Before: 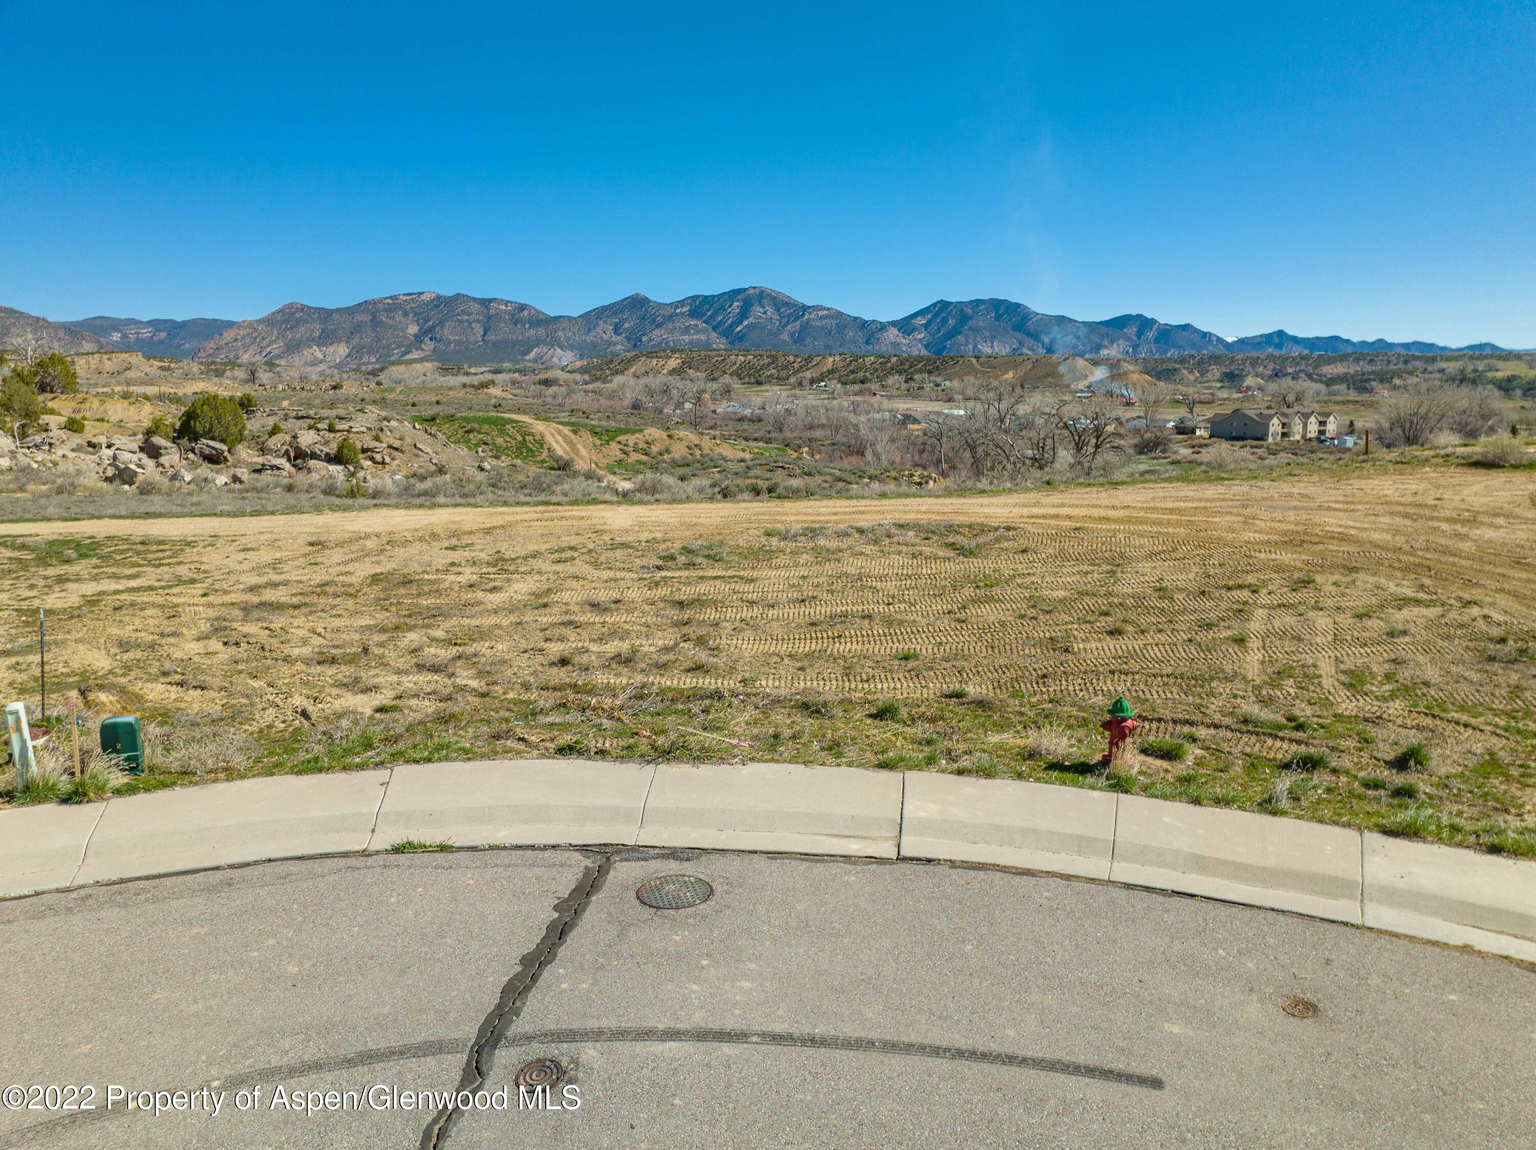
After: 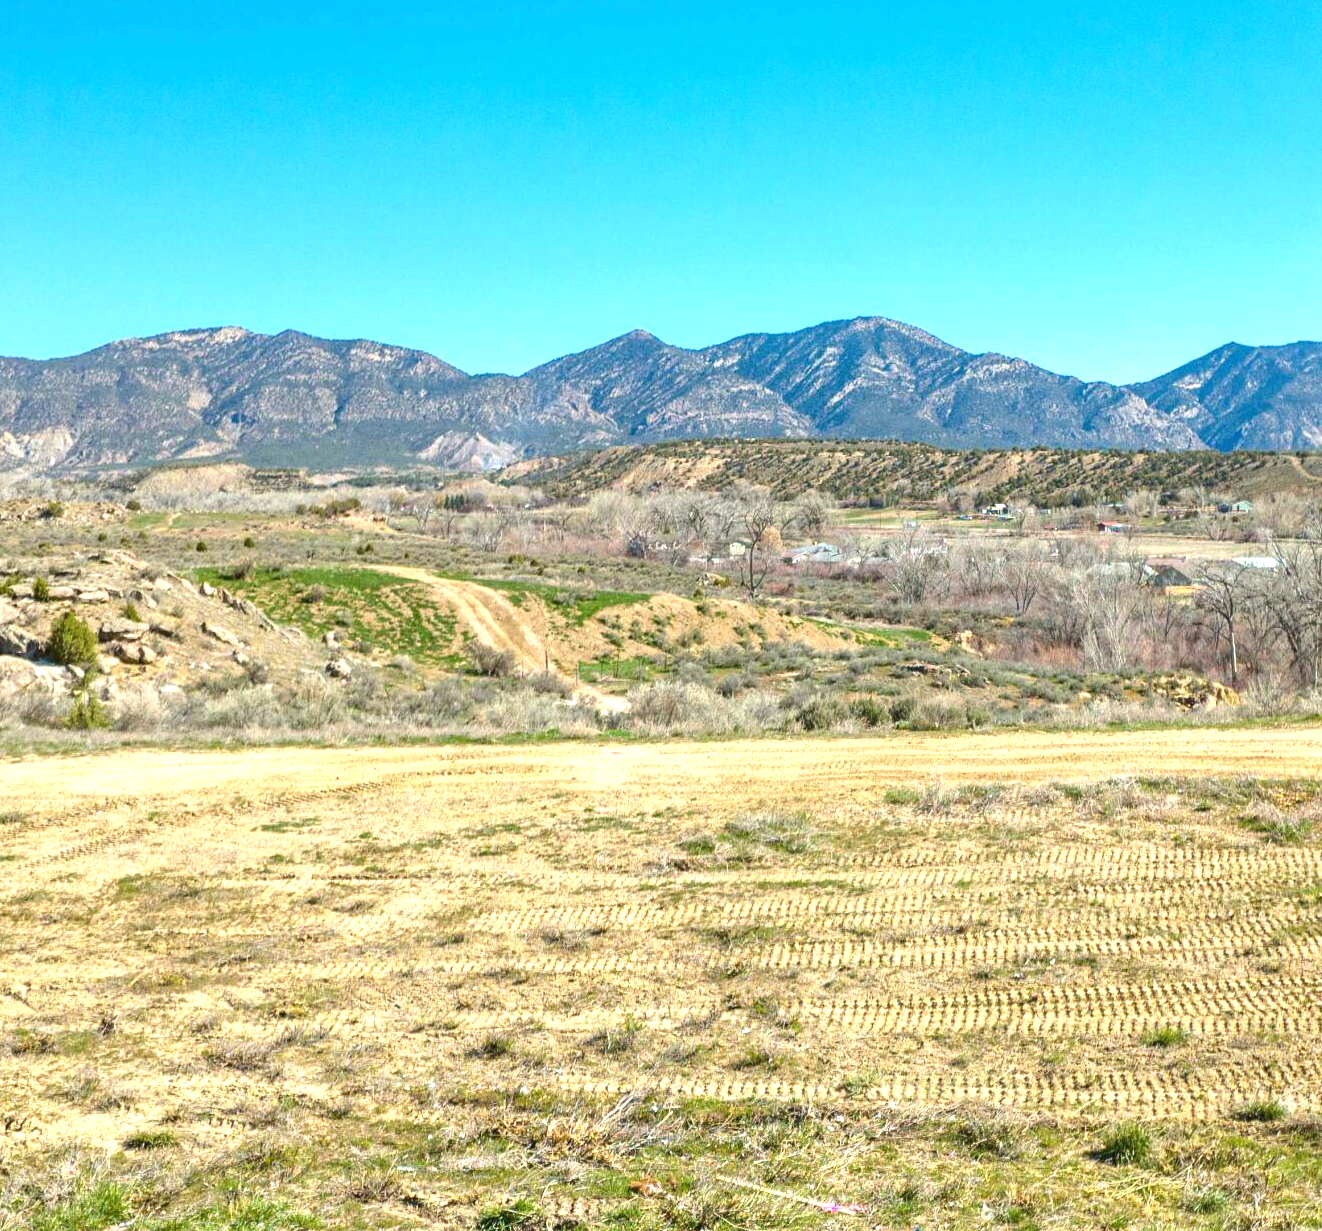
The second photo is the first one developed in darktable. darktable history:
exposure: black level correction 0, exposure 1.1 EV, compensate exposure bias true, compensate highlight preservation false
crop: left 20.248%, top 10.86%, right 35.675%, bottom 34.321%
